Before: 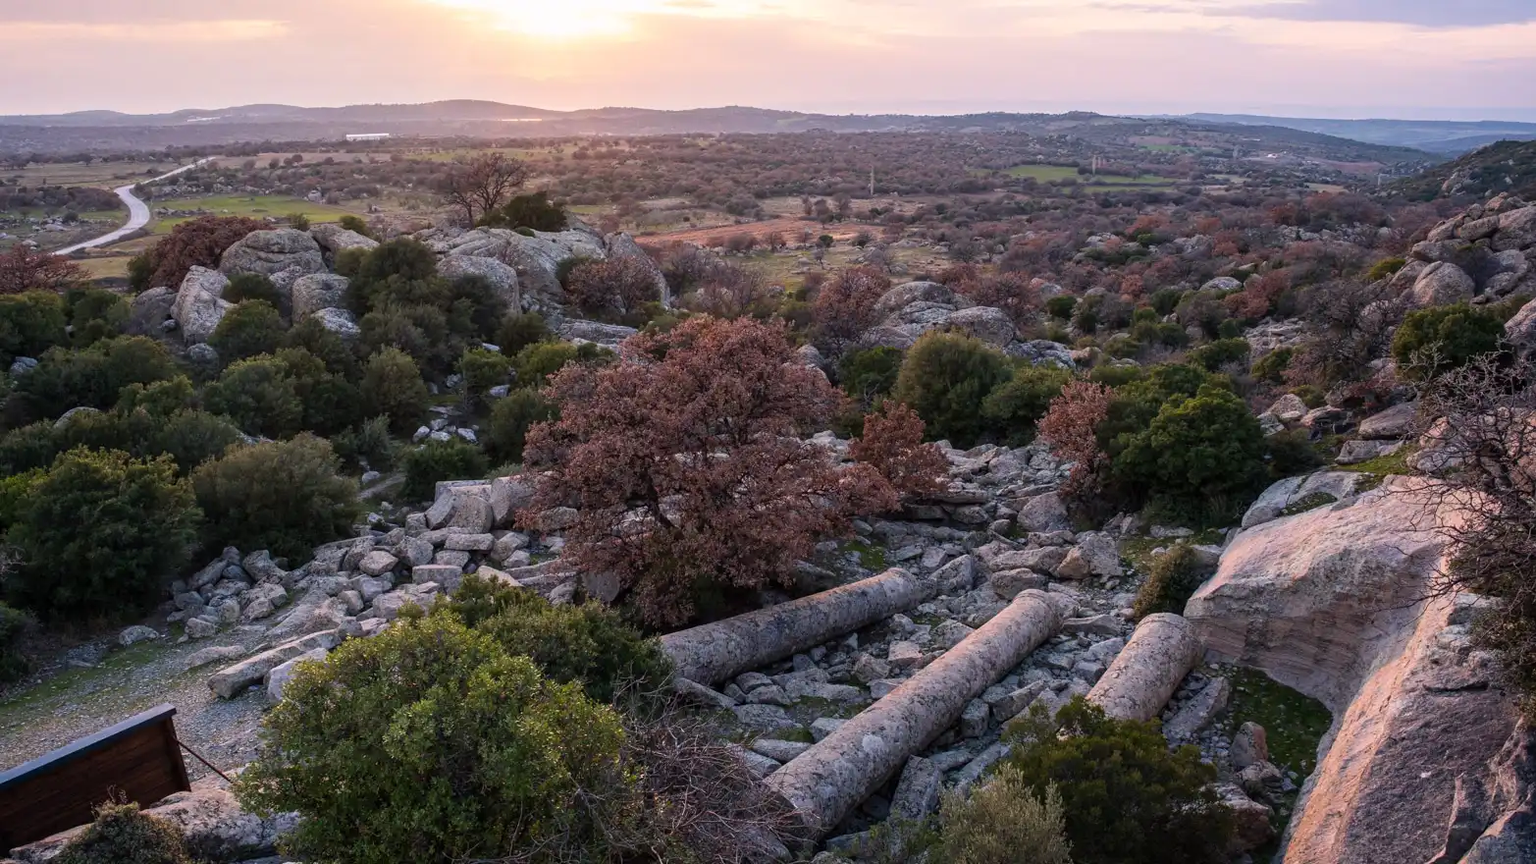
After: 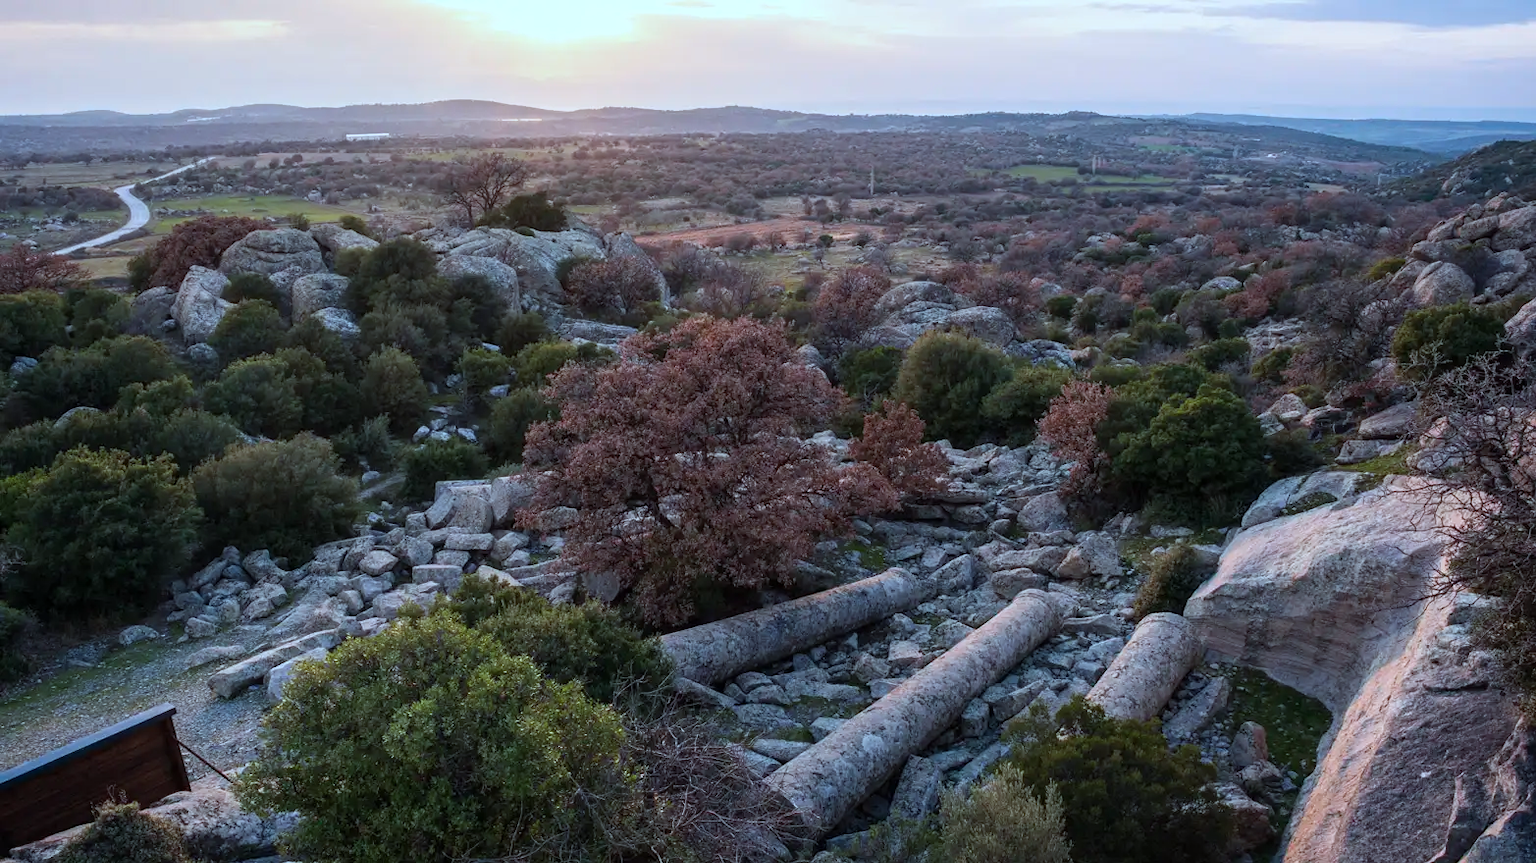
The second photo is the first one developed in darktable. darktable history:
color correction: highlights a* -11.36, highlights b* -15.17
